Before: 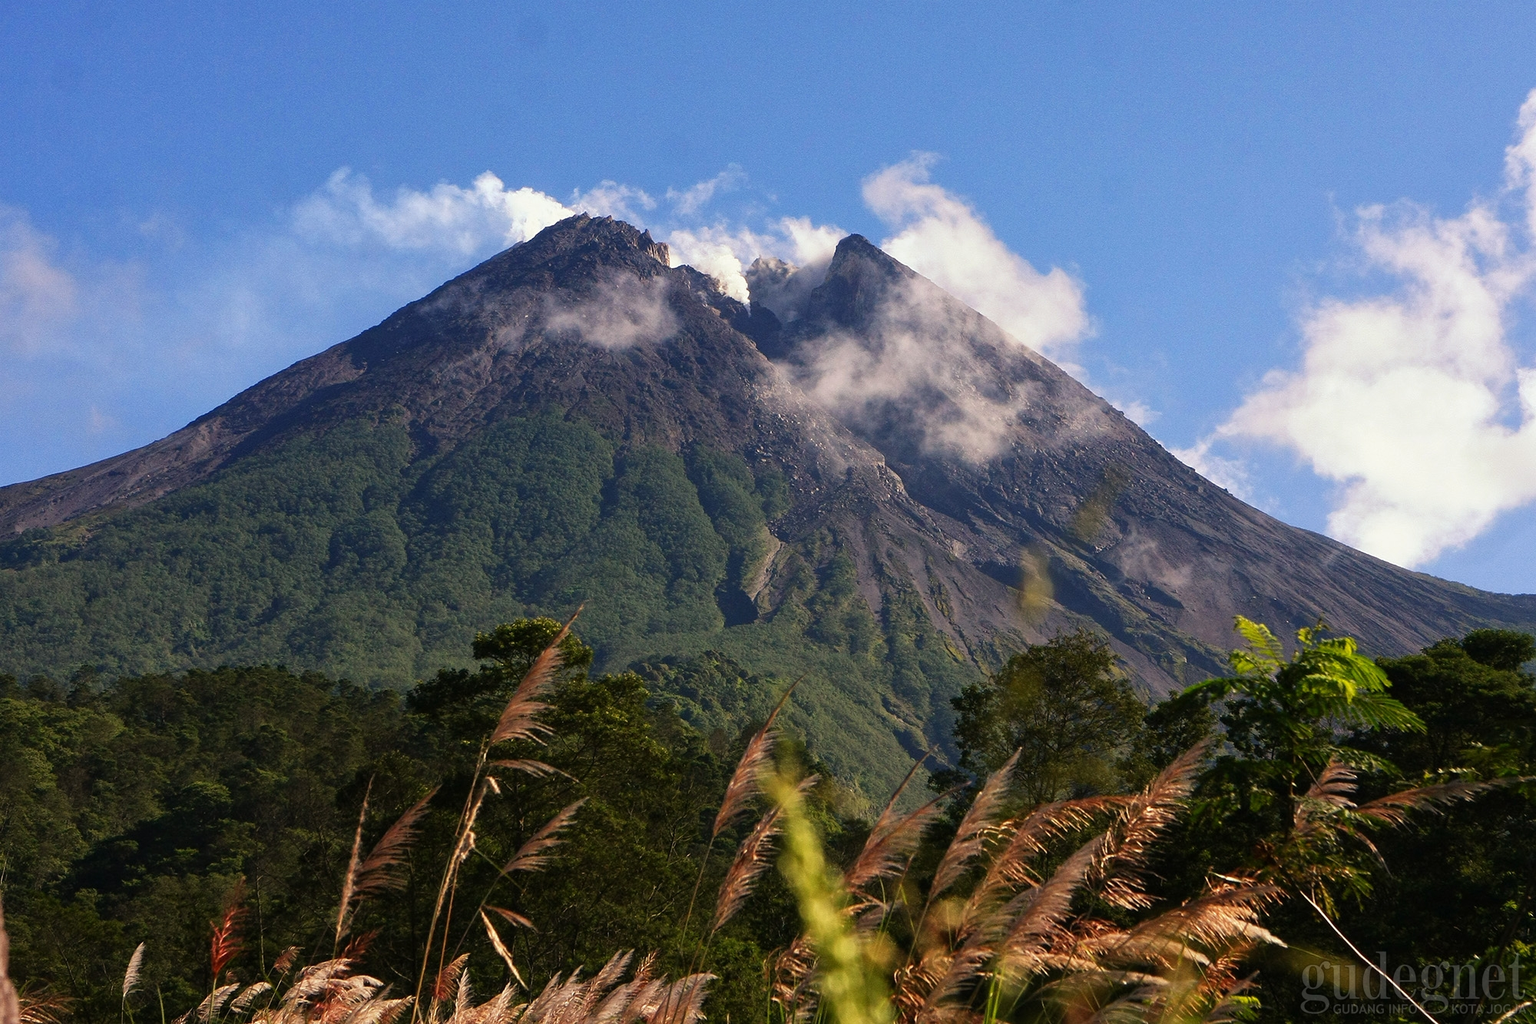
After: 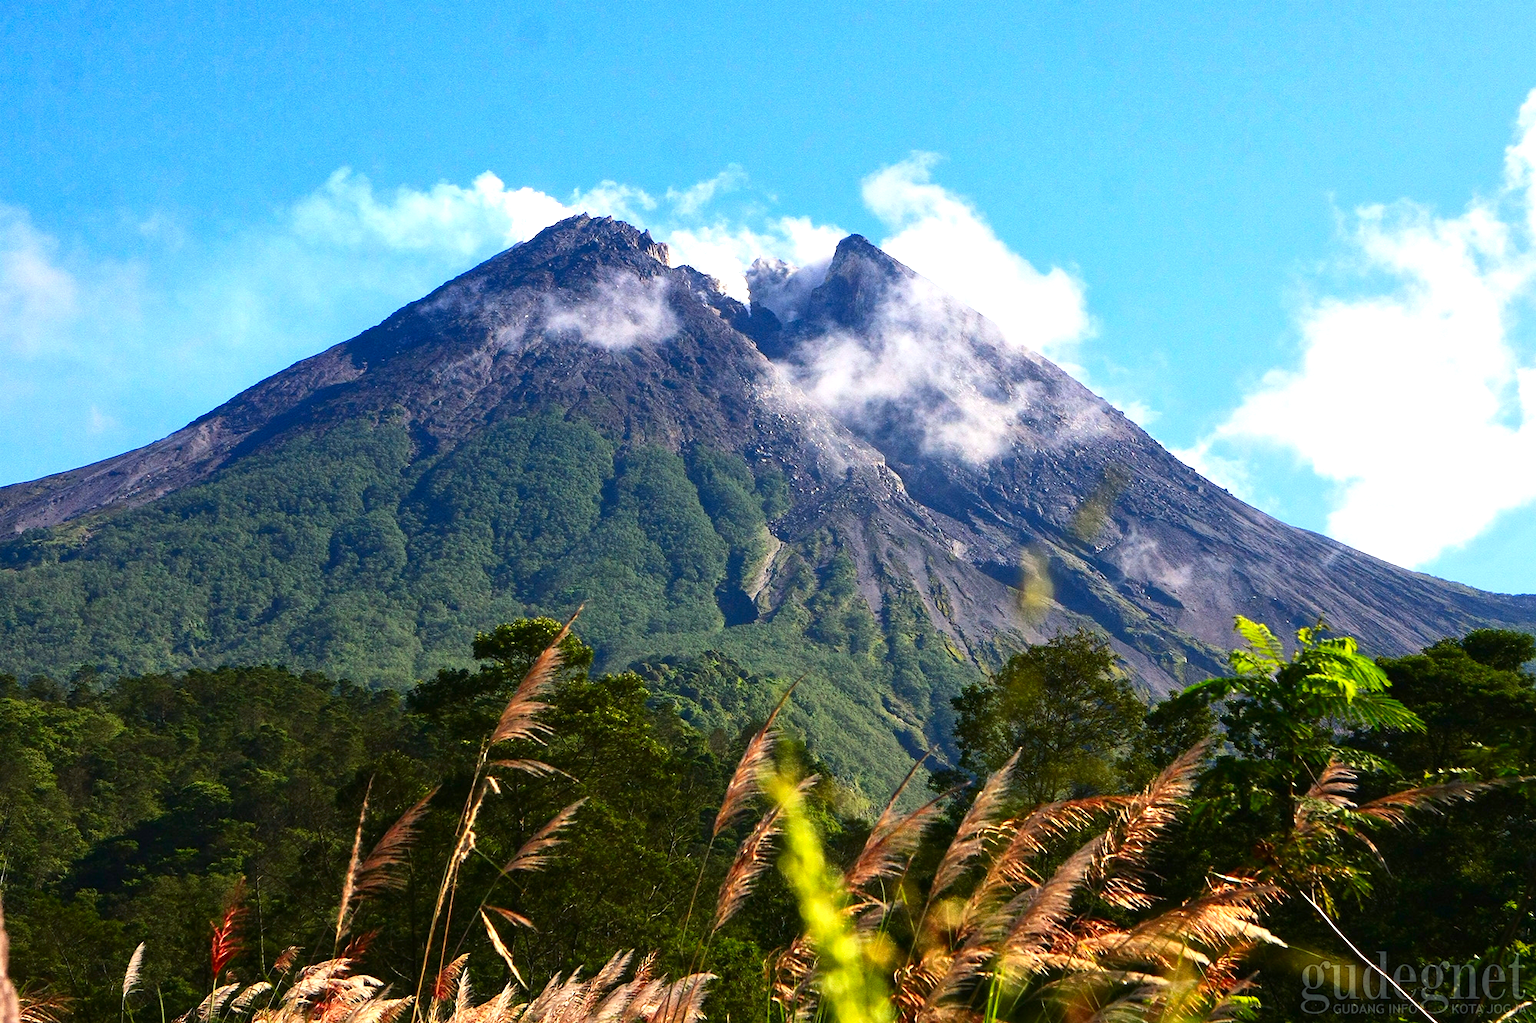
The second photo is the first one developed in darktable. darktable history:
contrast brightness saturation: contrast 0.18, saturation 0.3
exposure: black level correction 0, exposure 0.95 EV, compensate exposure bias true, compensate highlight preservation false
white balance: red 0.925, blue 1.046
